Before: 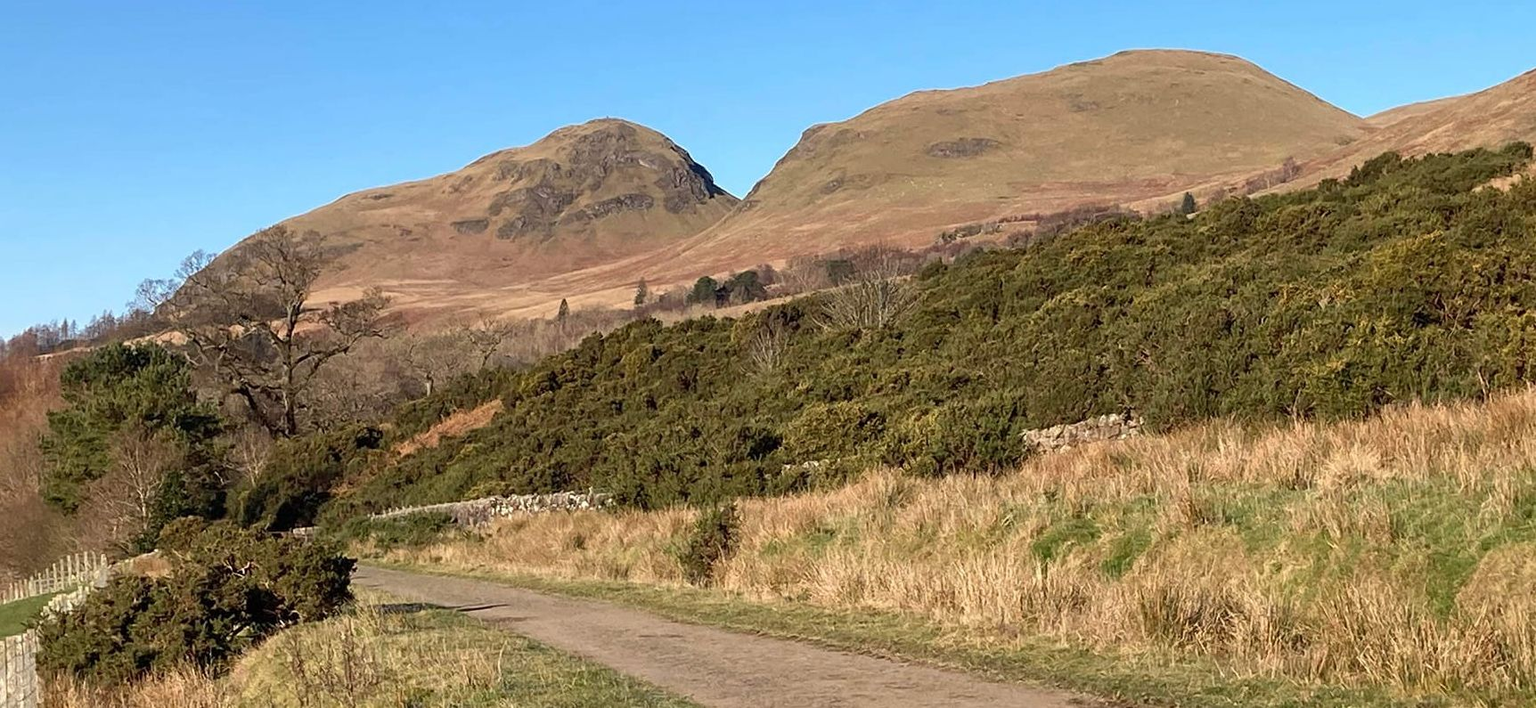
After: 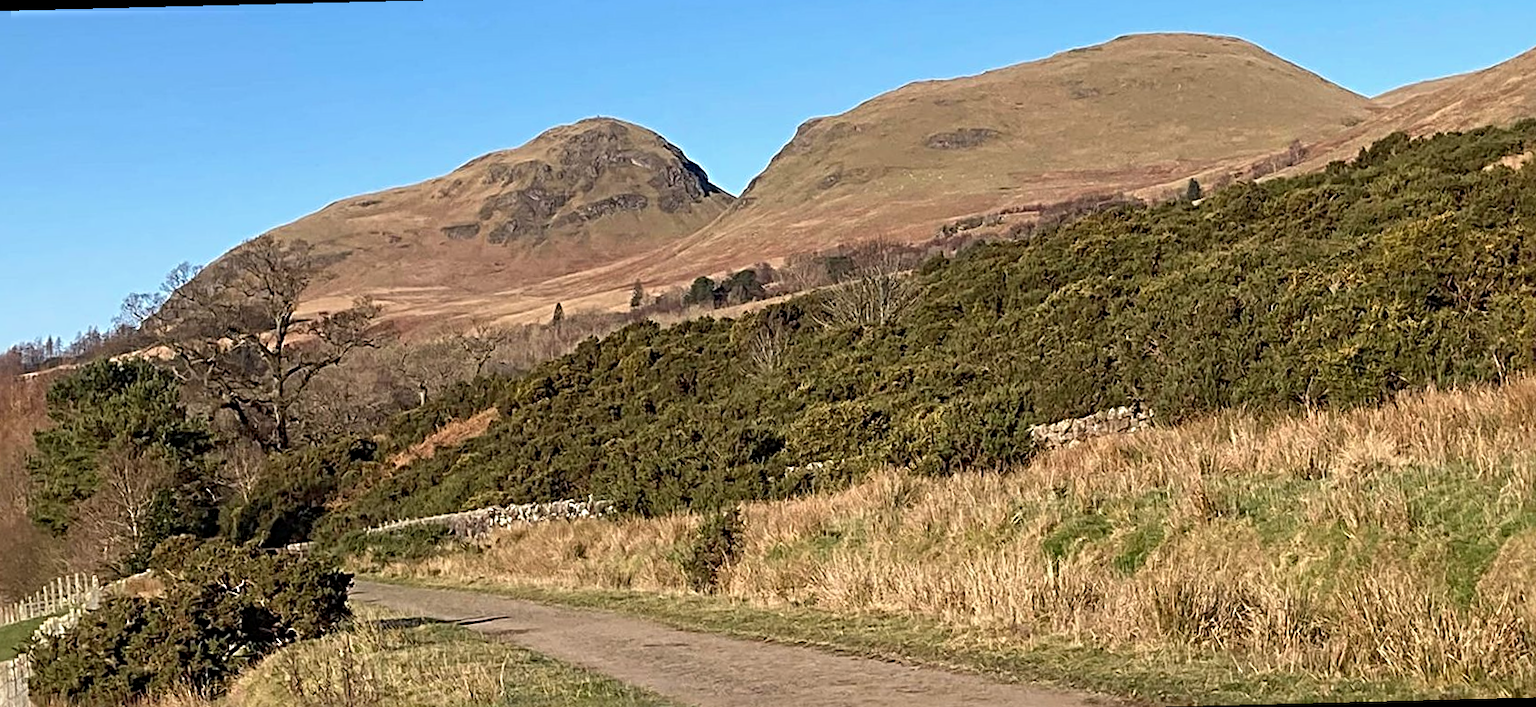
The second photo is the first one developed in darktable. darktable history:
exposure: exposure -0.041 EV, compensate highlight preservation false
tone equalizer: on, module defaults
rotate and perspective: rotation -1.42°, crop left 0.016, crop right 0.984, crop top 0.035, crop bottom 0.965
sharpen: radius 4.883
